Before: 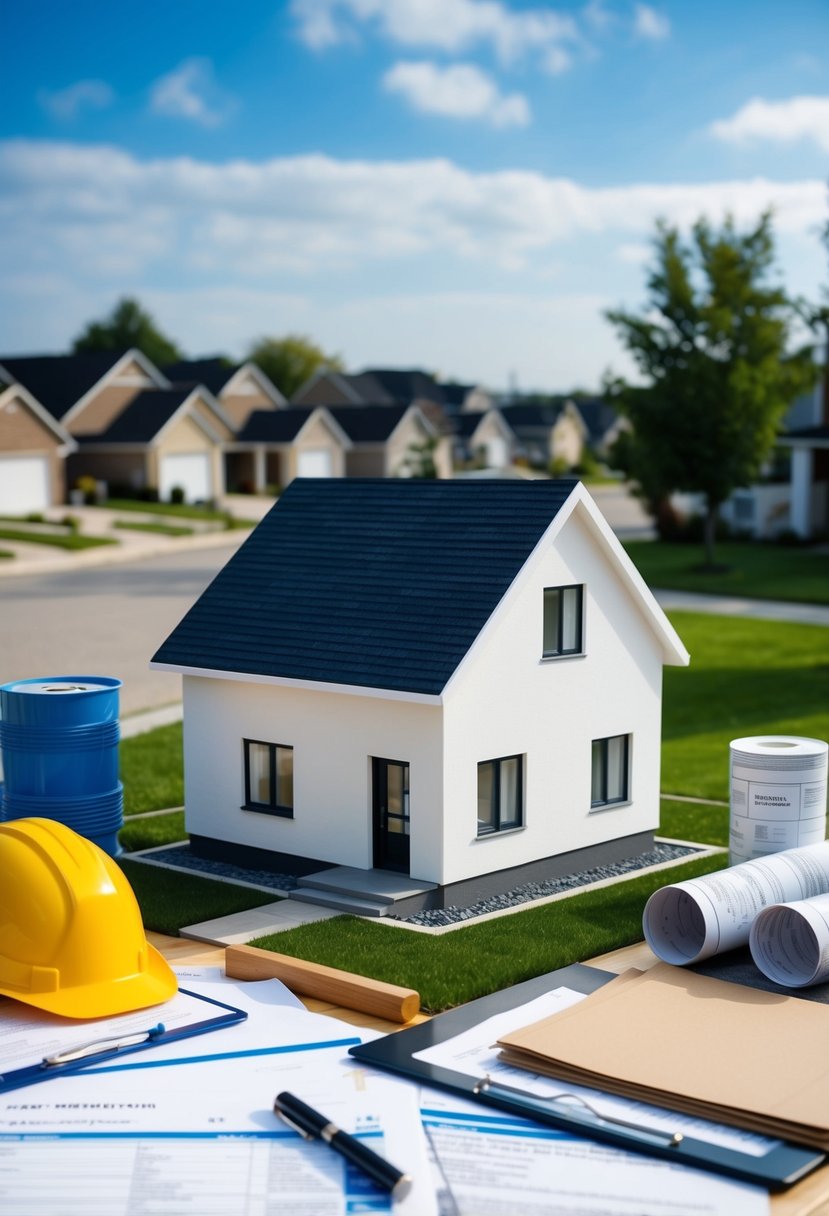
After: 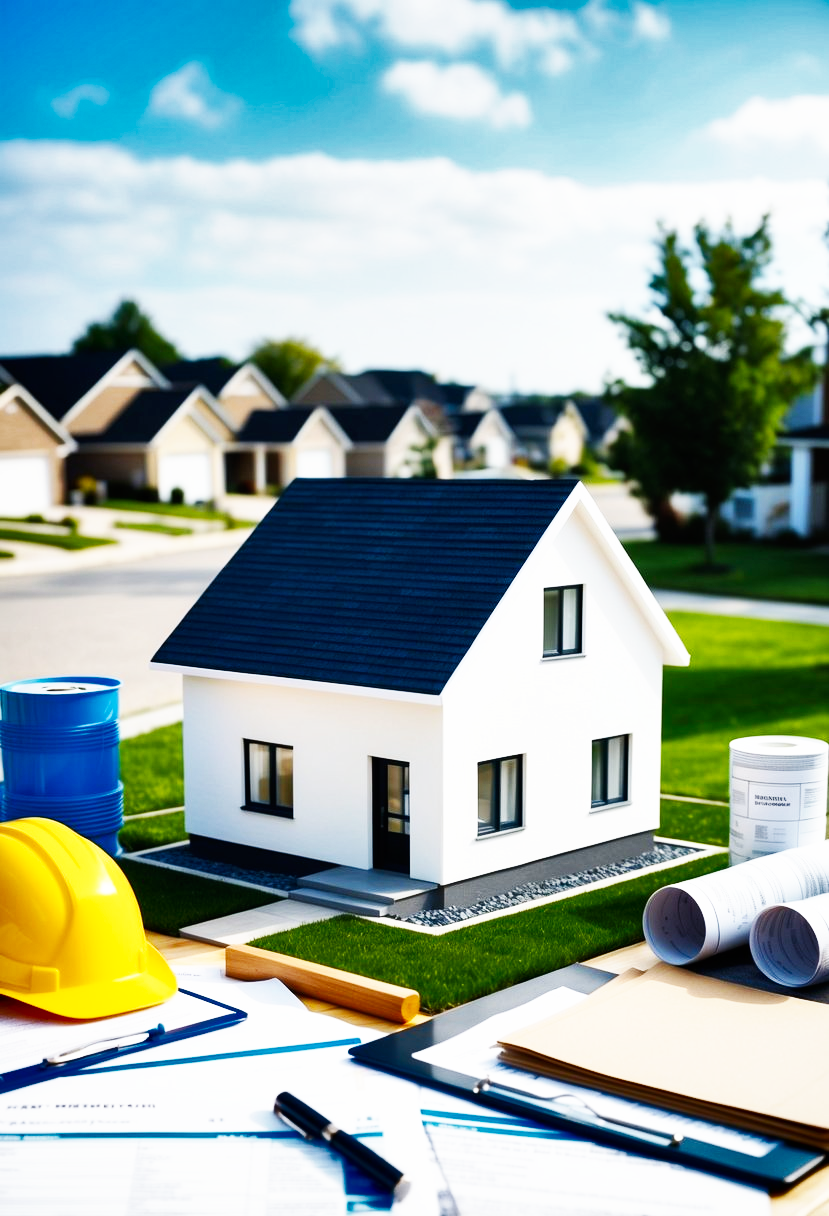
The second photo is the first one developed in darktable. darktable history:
shadows and highlights: radius 100.41, shadows 50.55, highlights -64.36, highlights color adjustment 49.82%, soften with gaussian
base curve: curves: ch0 [(0, 0) (0.007, 0.004) (0.027, 0.03) (0.046, 0.07) (0.207, 0.54) (0.442, 0.872) (0.673, 0.972) (1, 1)], preserve colors none
white balance: red 1, blue 1
